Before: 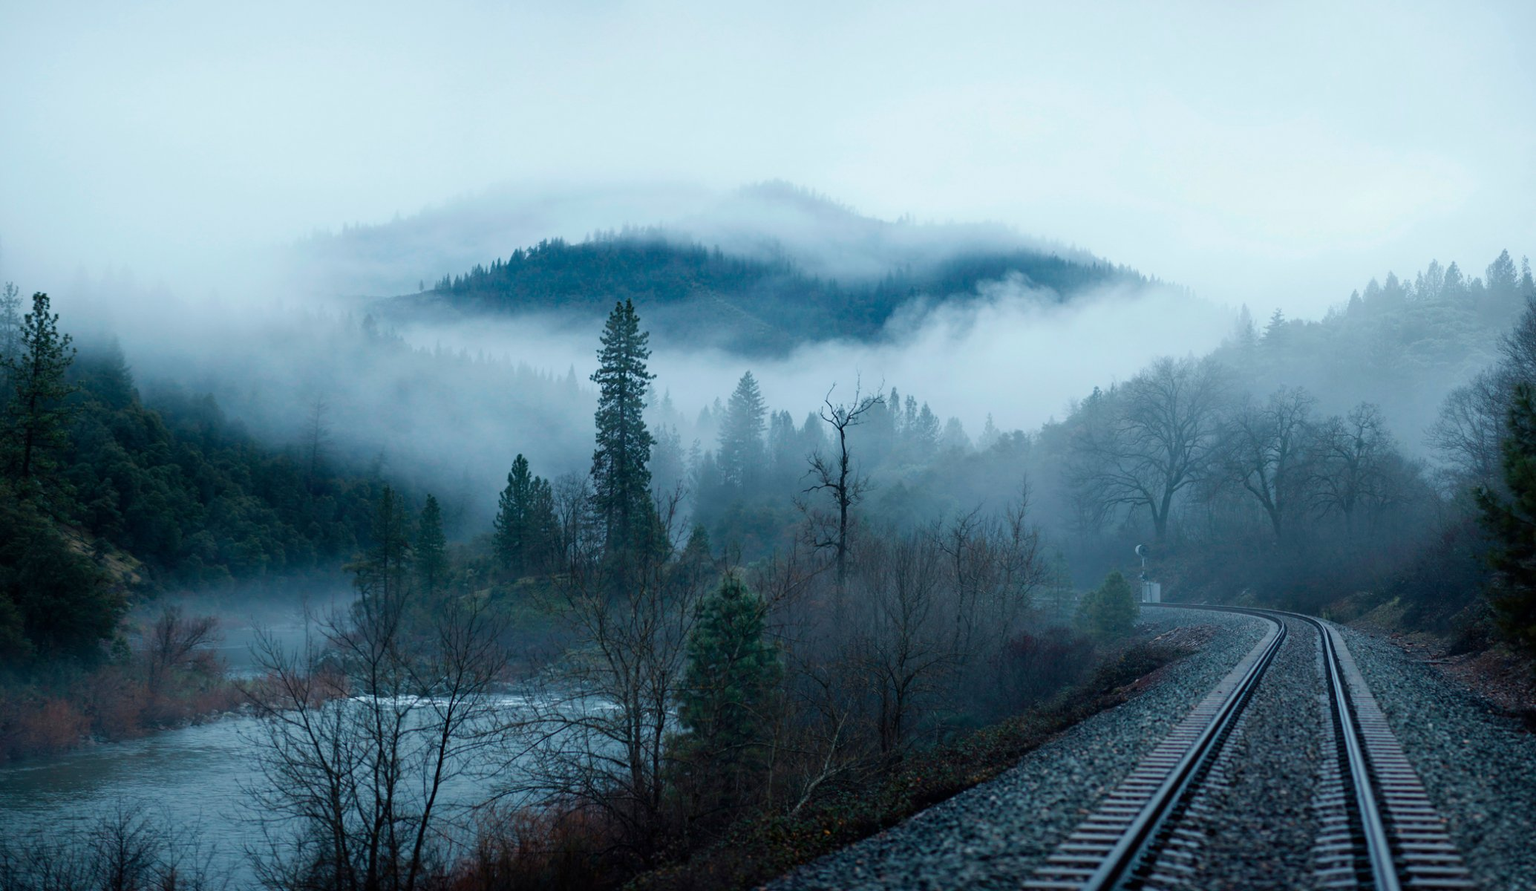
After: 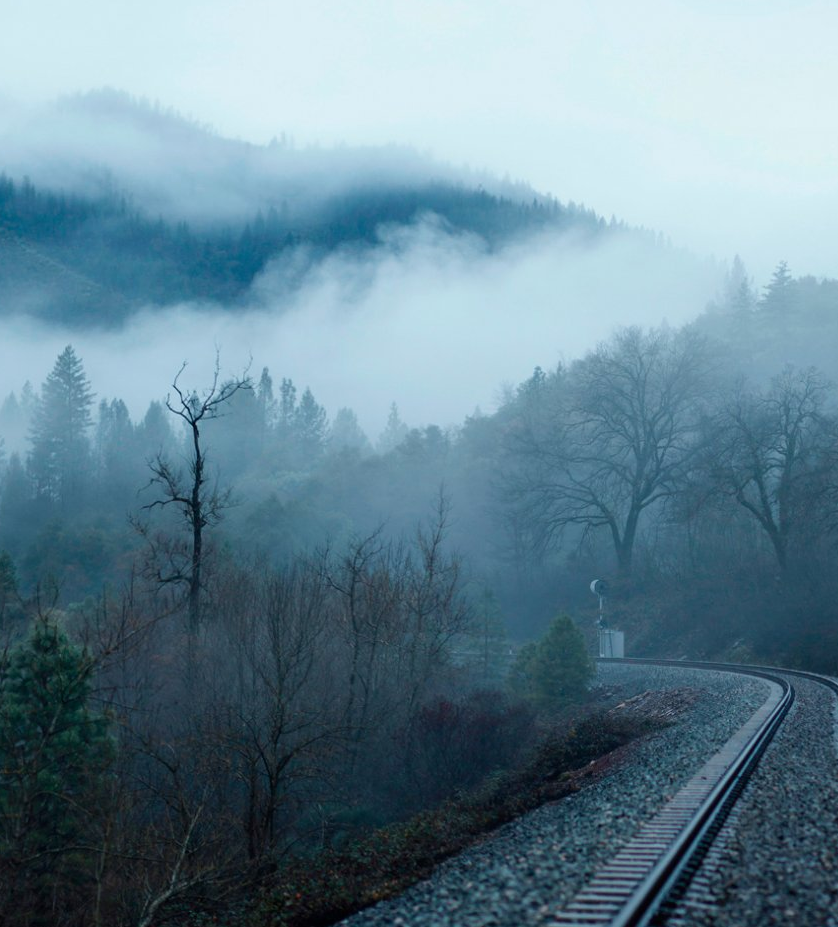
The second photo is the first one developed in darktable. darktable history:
exposure: compensate highlight preservation false
crop: left 45.386%, top 12.902%, right 14.086%, bottom 9.808%
